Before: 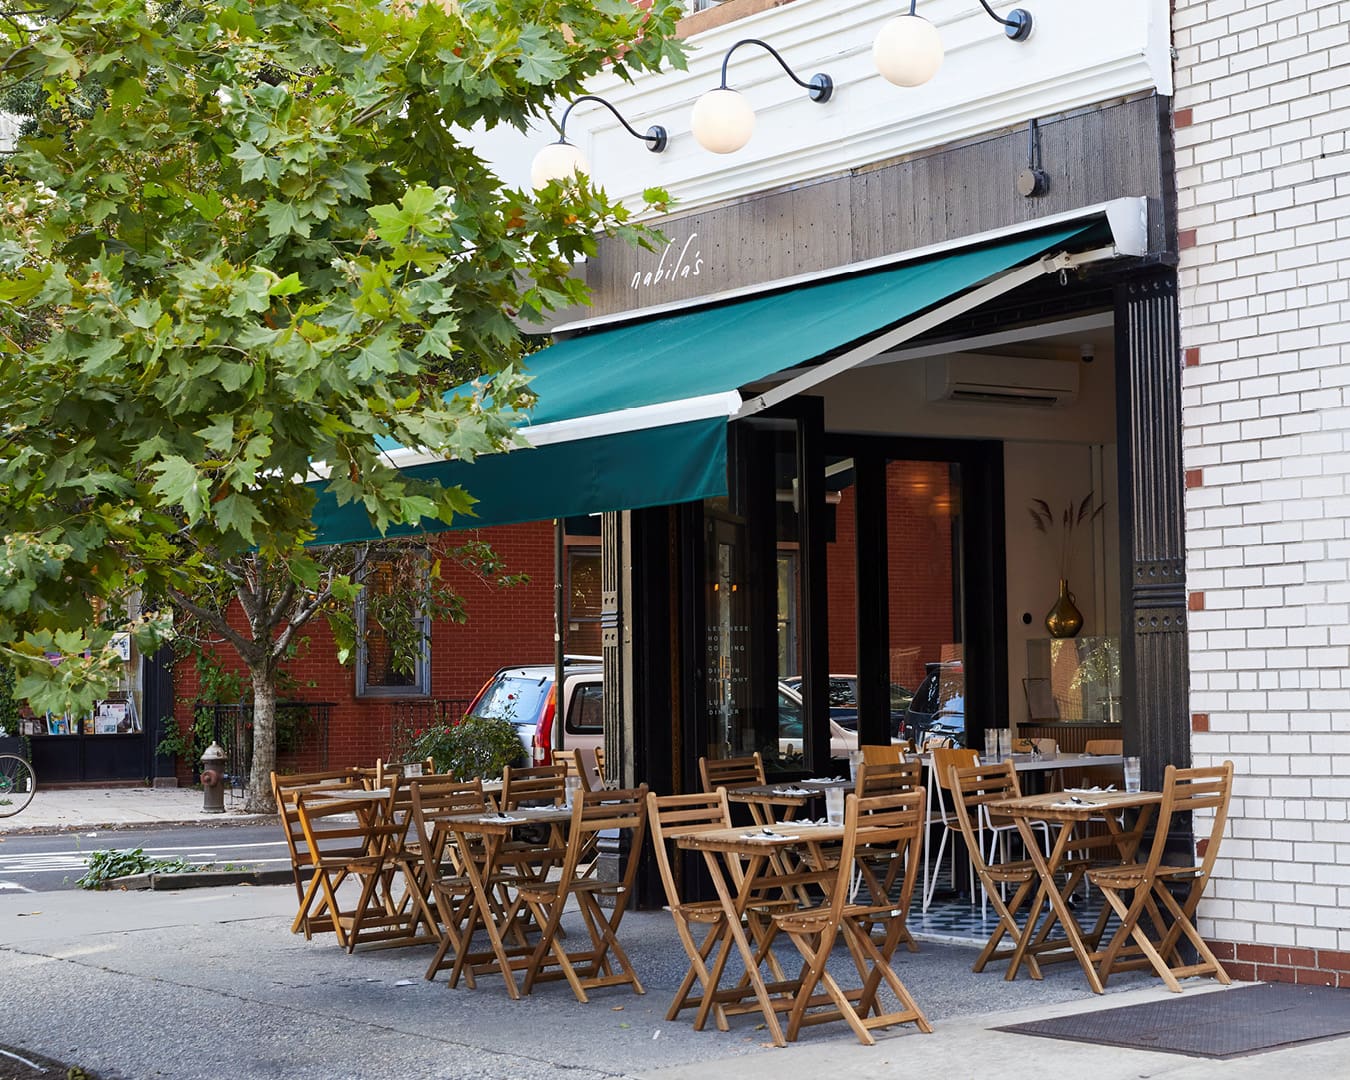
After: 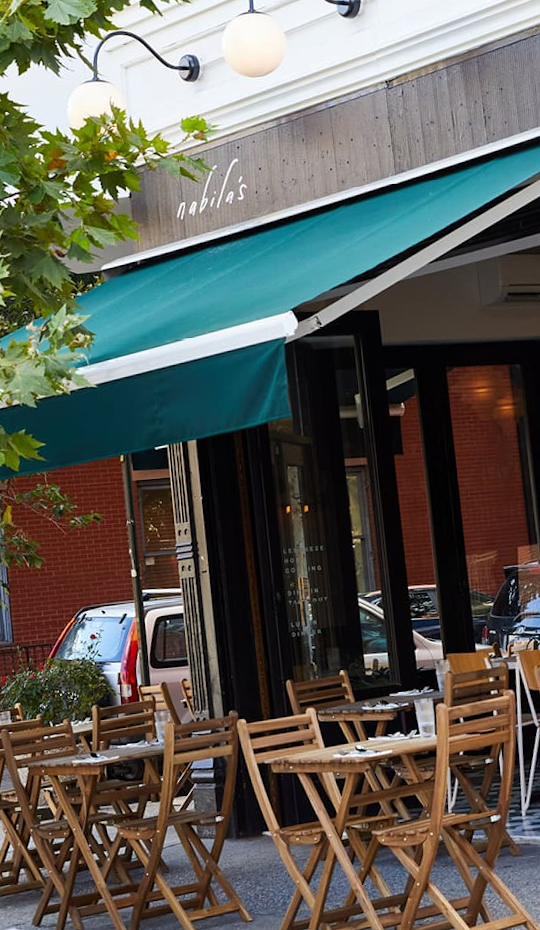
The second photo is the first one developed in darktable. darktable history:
rotate and perspective: rotation -5°, crop left 0.05, crop right 0.952, crop top 0.11, crop bottom 0.89
crop: left 31.229%, right 27.105%
